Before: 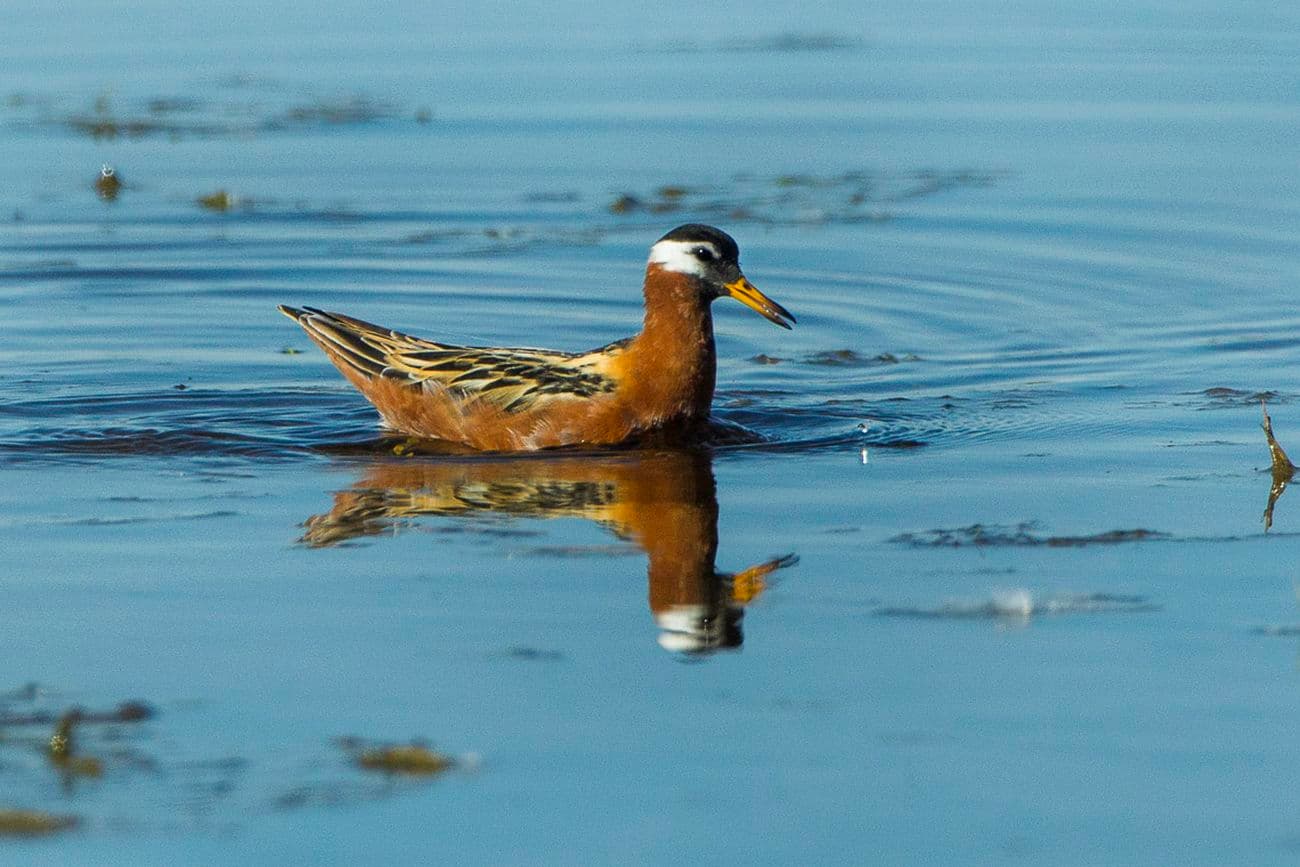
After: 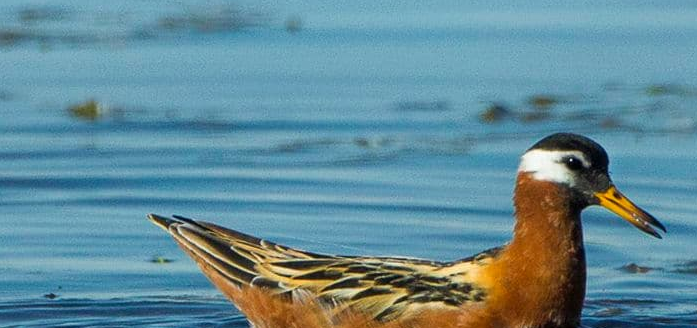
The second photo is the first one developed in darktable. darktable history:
crop: left 10.043%, top 10.583%, right 36.297%, bottom 51.528%
